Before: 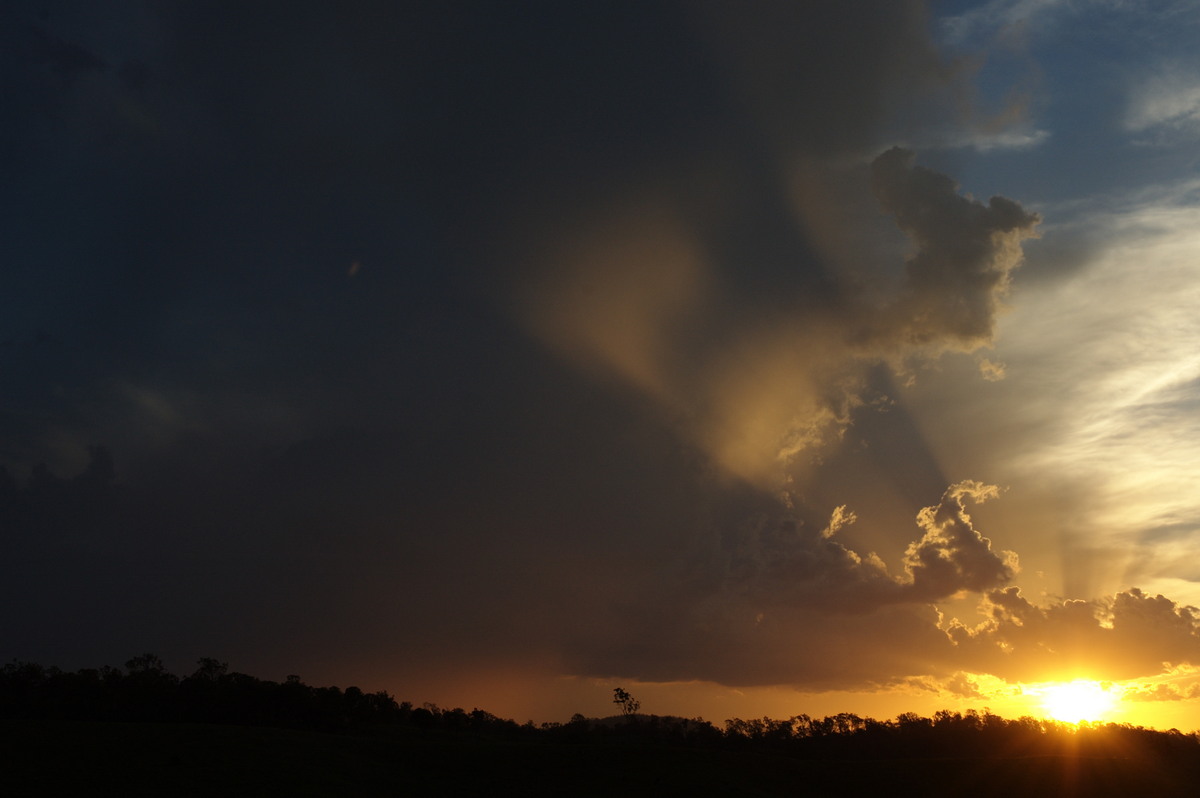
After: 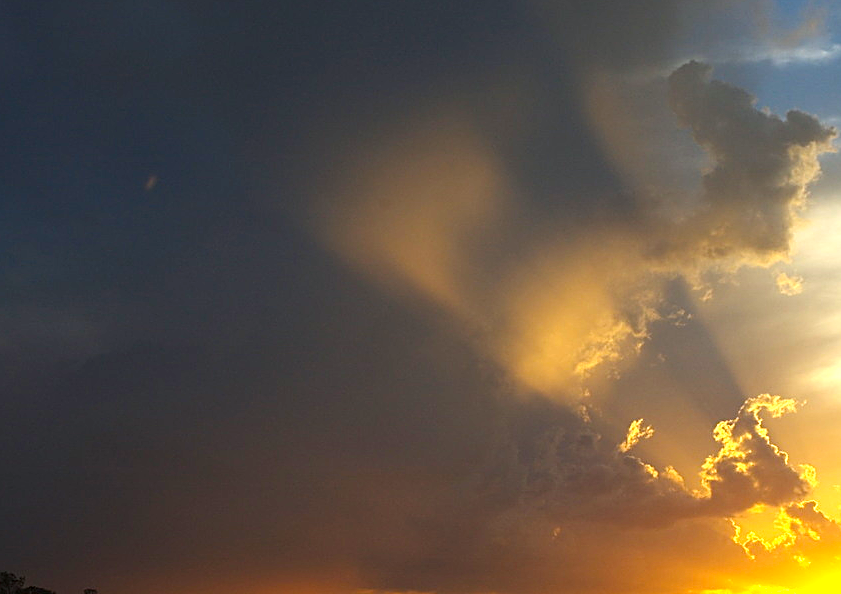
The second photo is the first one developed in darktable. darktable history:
color balance rgb: highlights gain › luminance 17.129%, highlights gain › chroma 2.93%, highlights gain › hue 257.33°, perceptual saturation grading › global saturation 25.918%, global vibrance 9.564%
crop and rotate: left 16.929%, top 10.826%, right 12.955%, bottom 14.682%
exposure: black level correction 0, exposure 1.2 EV, compensate highlight preservation false
sharpen: on, module defaults
